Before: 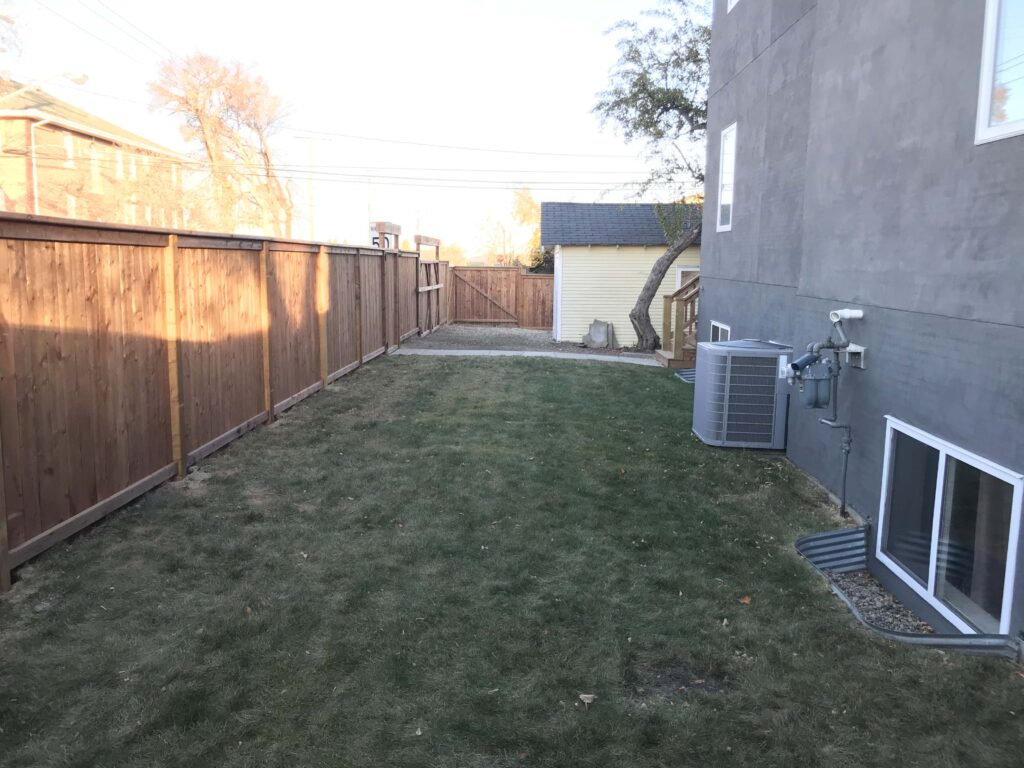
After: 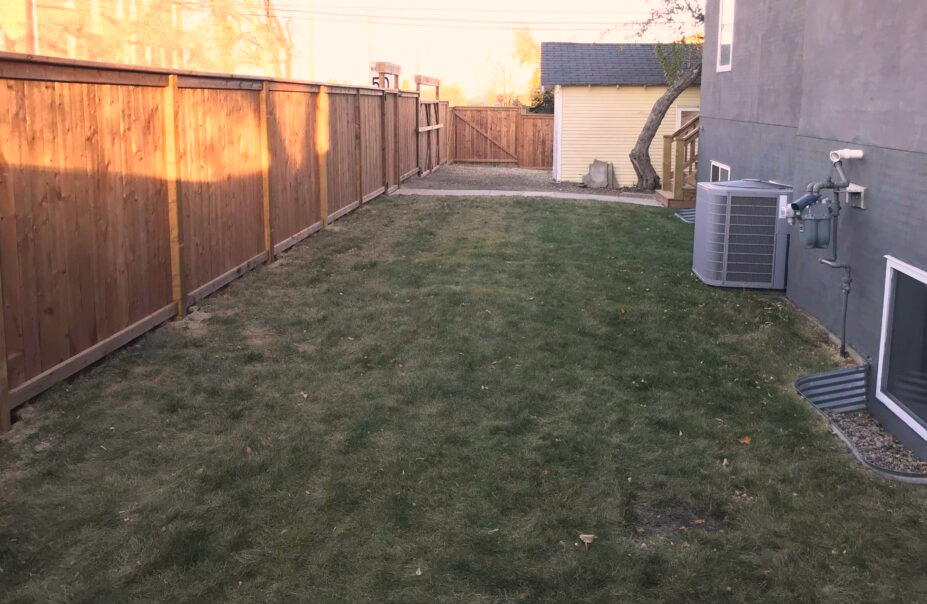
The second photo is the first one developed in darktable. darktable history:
crop: top 20.916%, right 9.437%, bottom 0.316%
color correction: highlights a* 11.96, highlights b* 11.58
